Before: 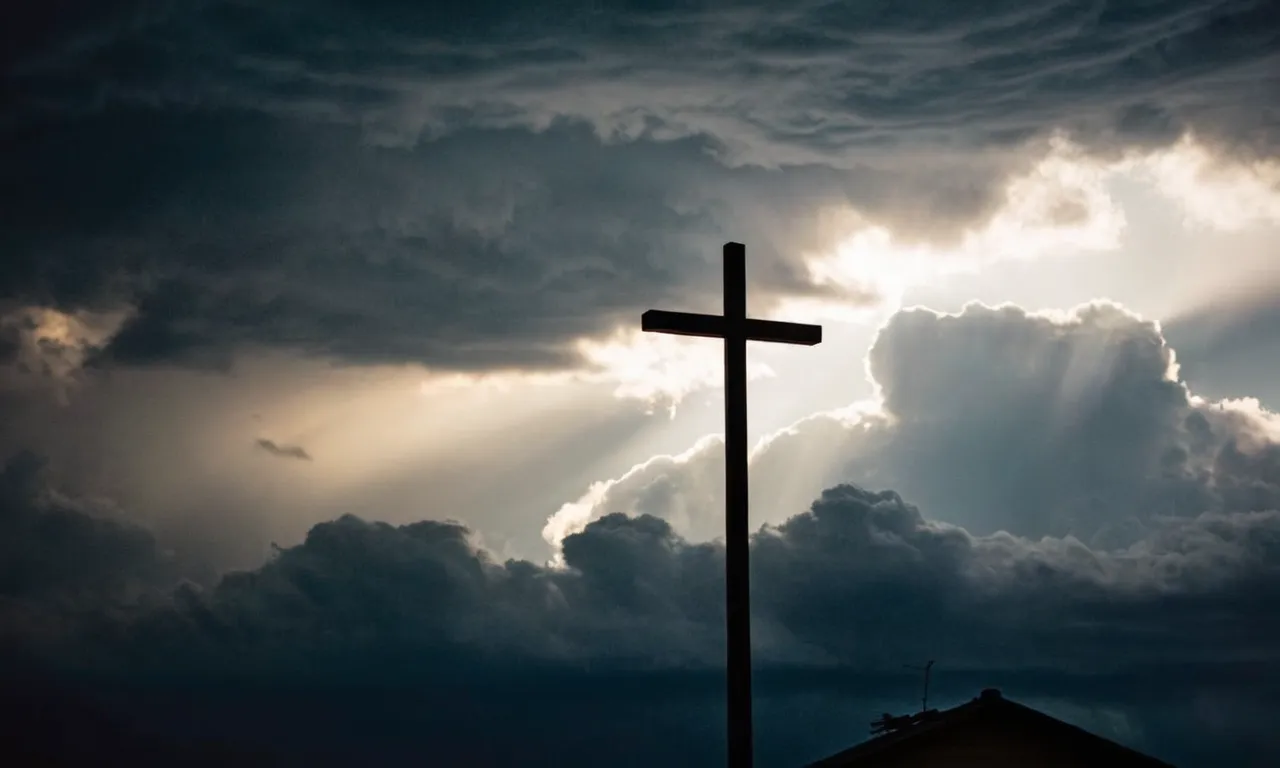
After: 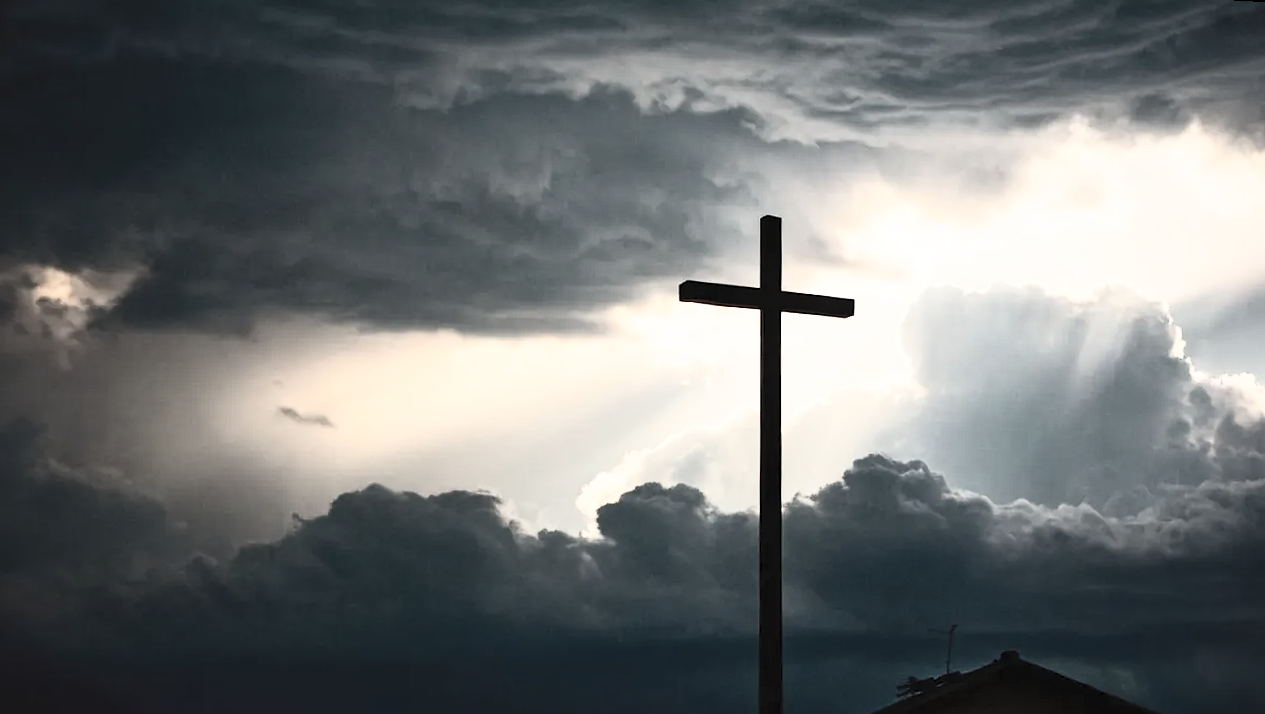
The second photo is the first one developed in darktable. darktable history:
contrast brightness saturation: contrast 0.57, brightness 0.57, saturation -0.34
rotate and perspective: rotation 0.679°, lens shift (horizontal) 0.136, crop left 0.009, crop right 0.991, crop top 0.078, crop bottom 0.95
sharpen: radius 0.969, amount 0.604
